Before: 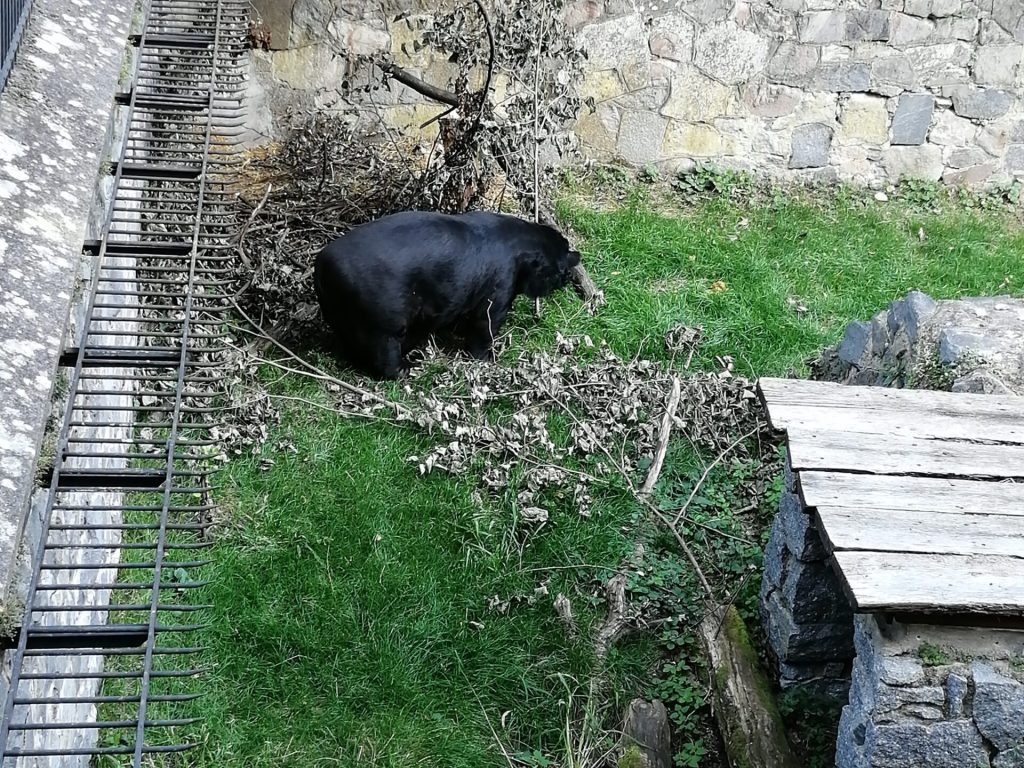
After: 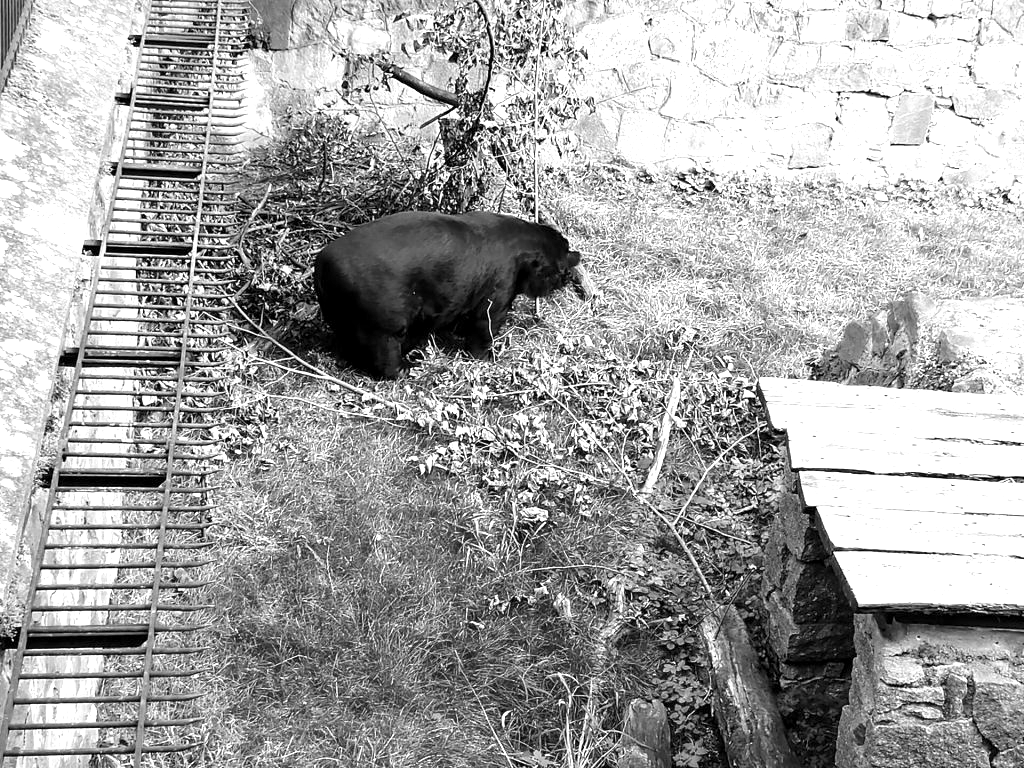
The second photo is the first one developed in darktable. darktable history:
color zones: curves: ch0 [(0.002, 0.429) (0.121, 0.212) (0.198, 0.113) (0.276, 0.344) (0.331, 0.541) (0.41, 0.56) (0.482, 0.289) (0.619, 0.227) (0.721, 0.18) (0.821, 0.435) (0.928, 0.555) (1, 0.587)]; ch1 [(0, 0) (0.143, 0) (0.286, 0) (0.429, 0) (0.571, 0) (0.714, 0) (0.857, 0)]
exposure: black level correction 0.002, exposure 1 EV, compensate exposure bias true, compensate highlight preservation false
